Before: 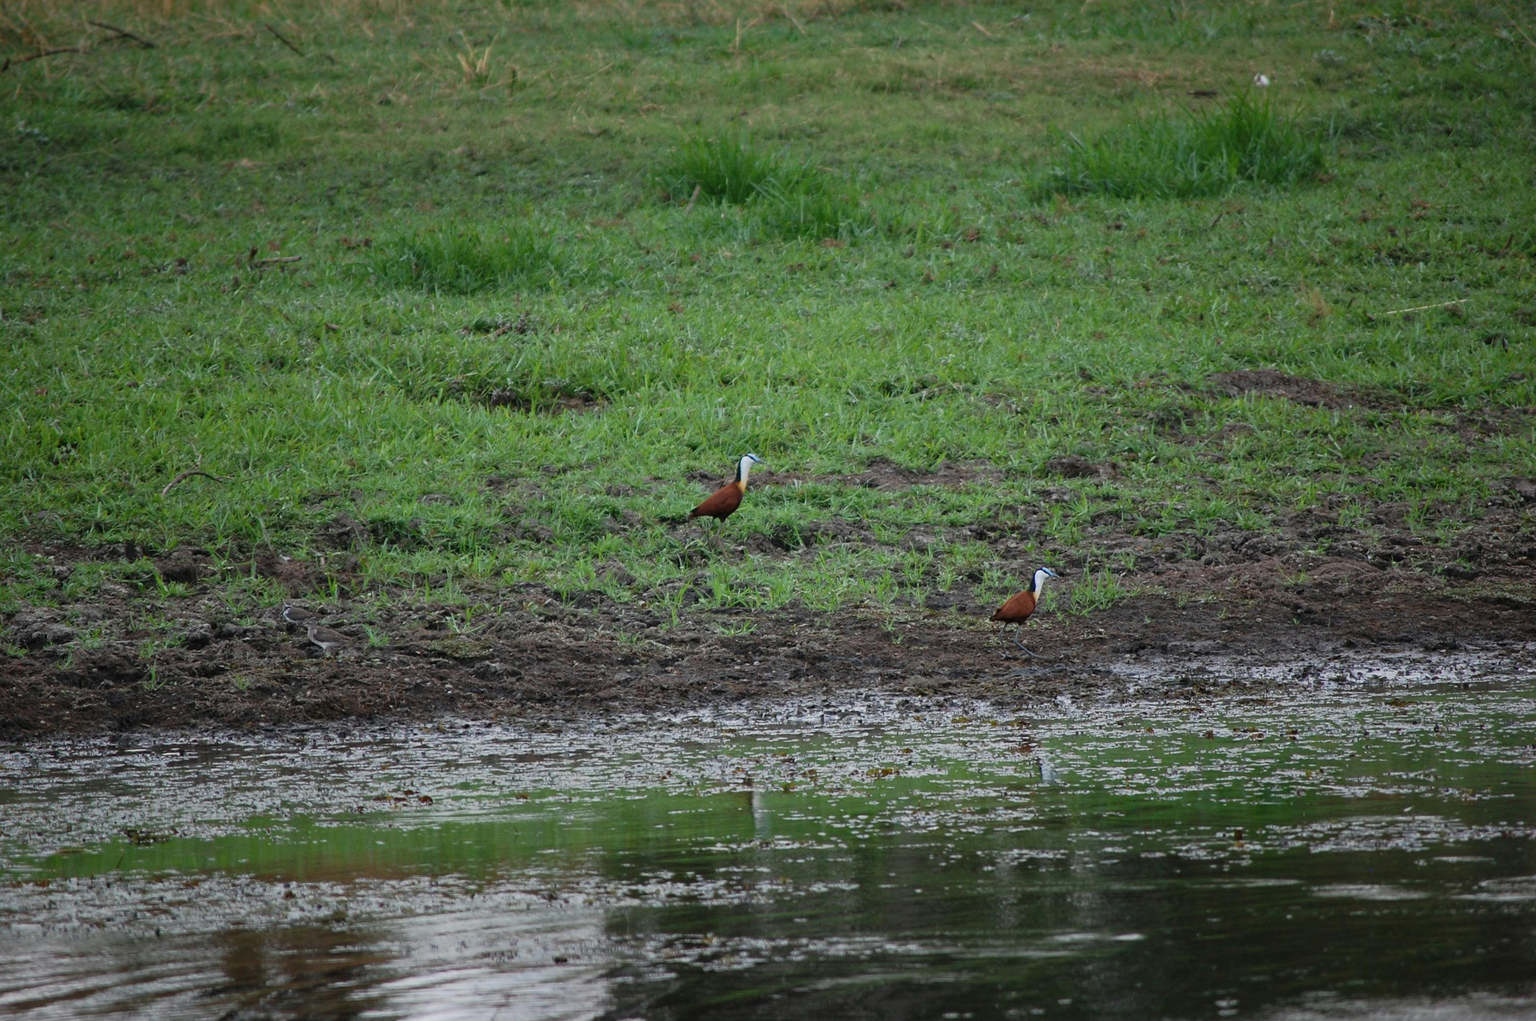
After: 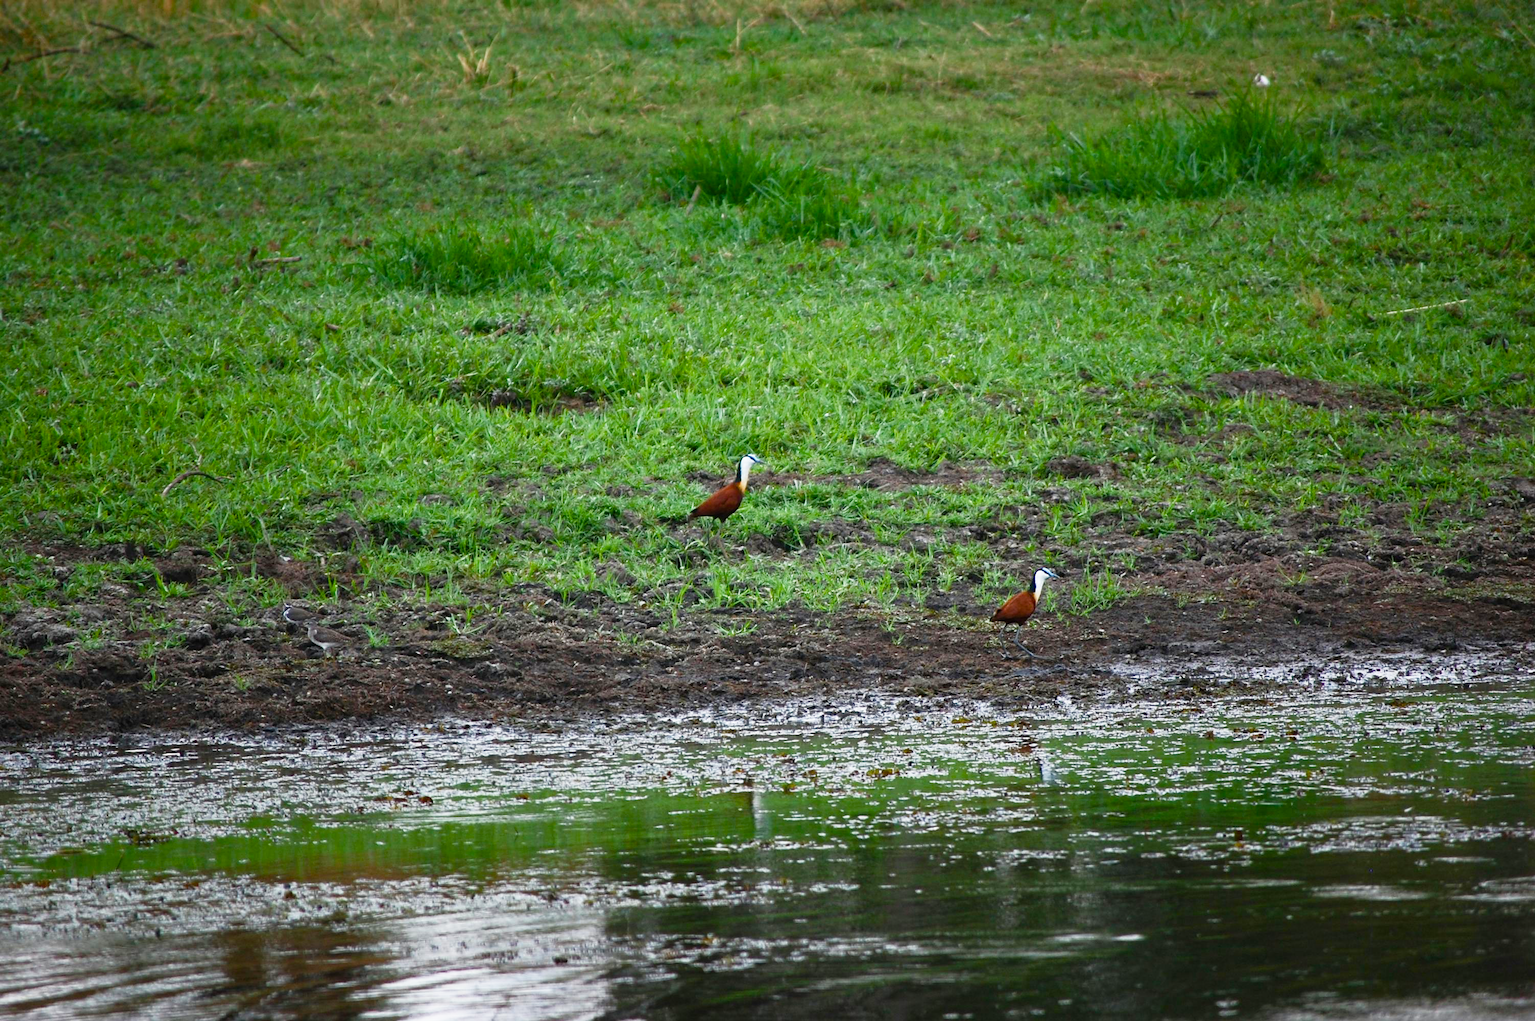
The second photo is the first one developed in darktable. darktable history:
color balance rgb: perceptual saturation grading › highlights -29.58%, perceptual saturation grading › mid-tones 29.47%, perceptual saturation grading › shadows 59.73%, perceptual brilliance grading › global brilliance -17.79%, perceptual brilliance grading › highlights 28.73%, global vibrance 15.44%
base curve: curves: ch0 [(0, 0) (0.579, 0.807) (1, 1)], preserve colors none
